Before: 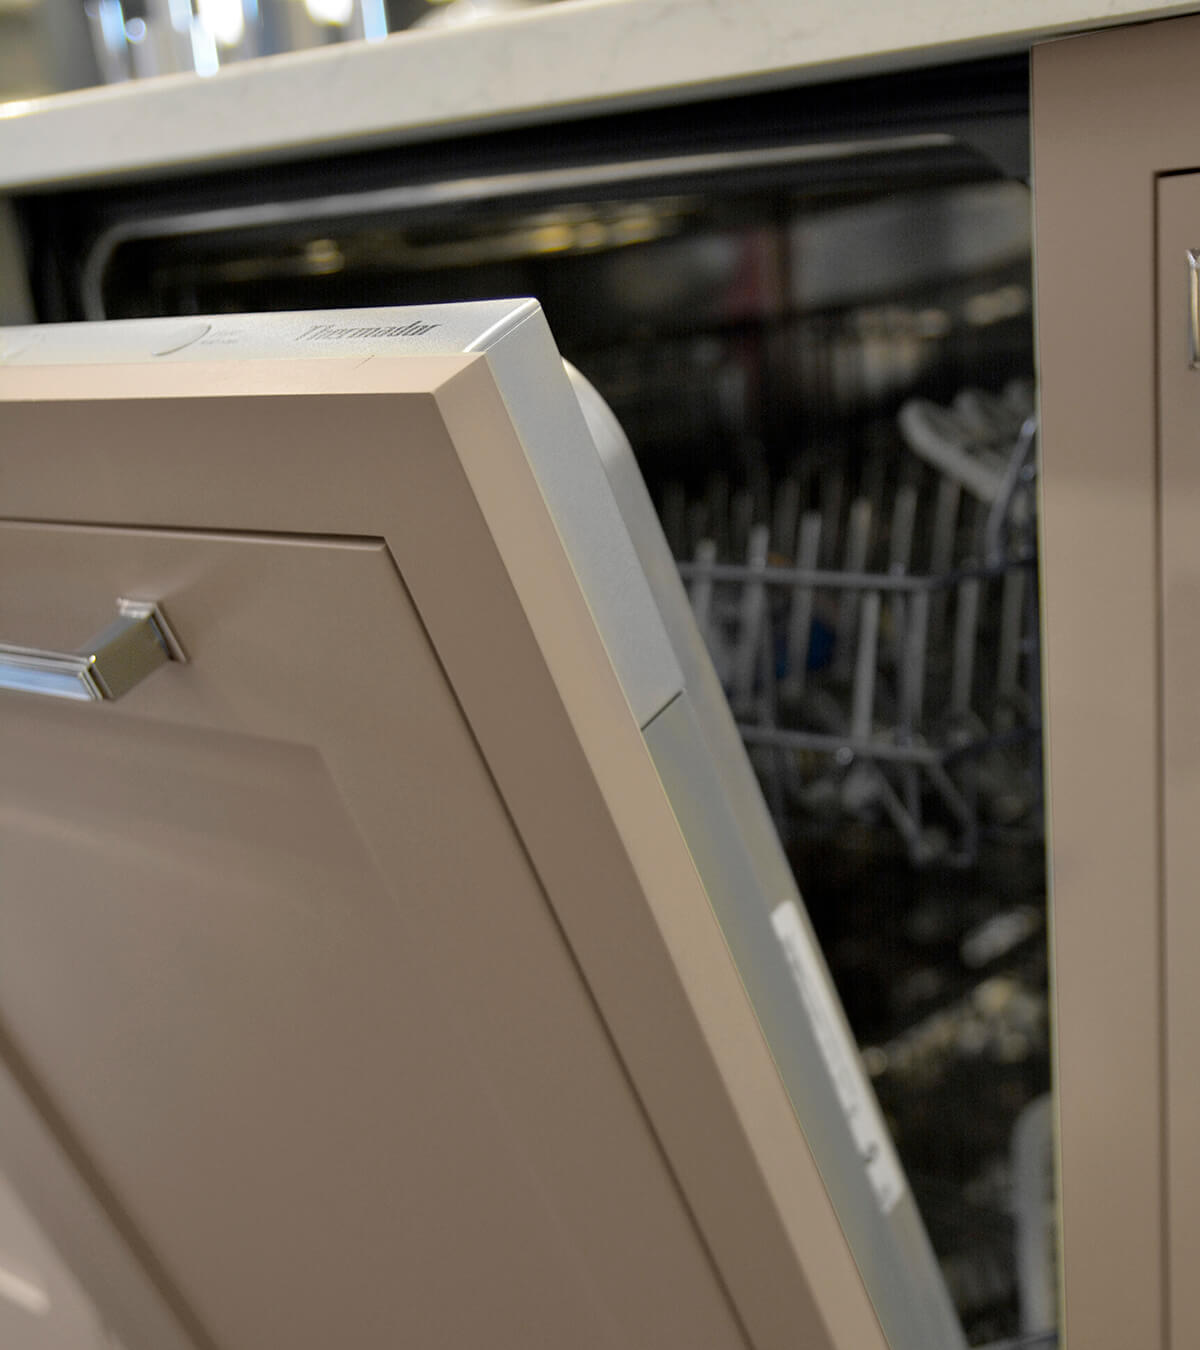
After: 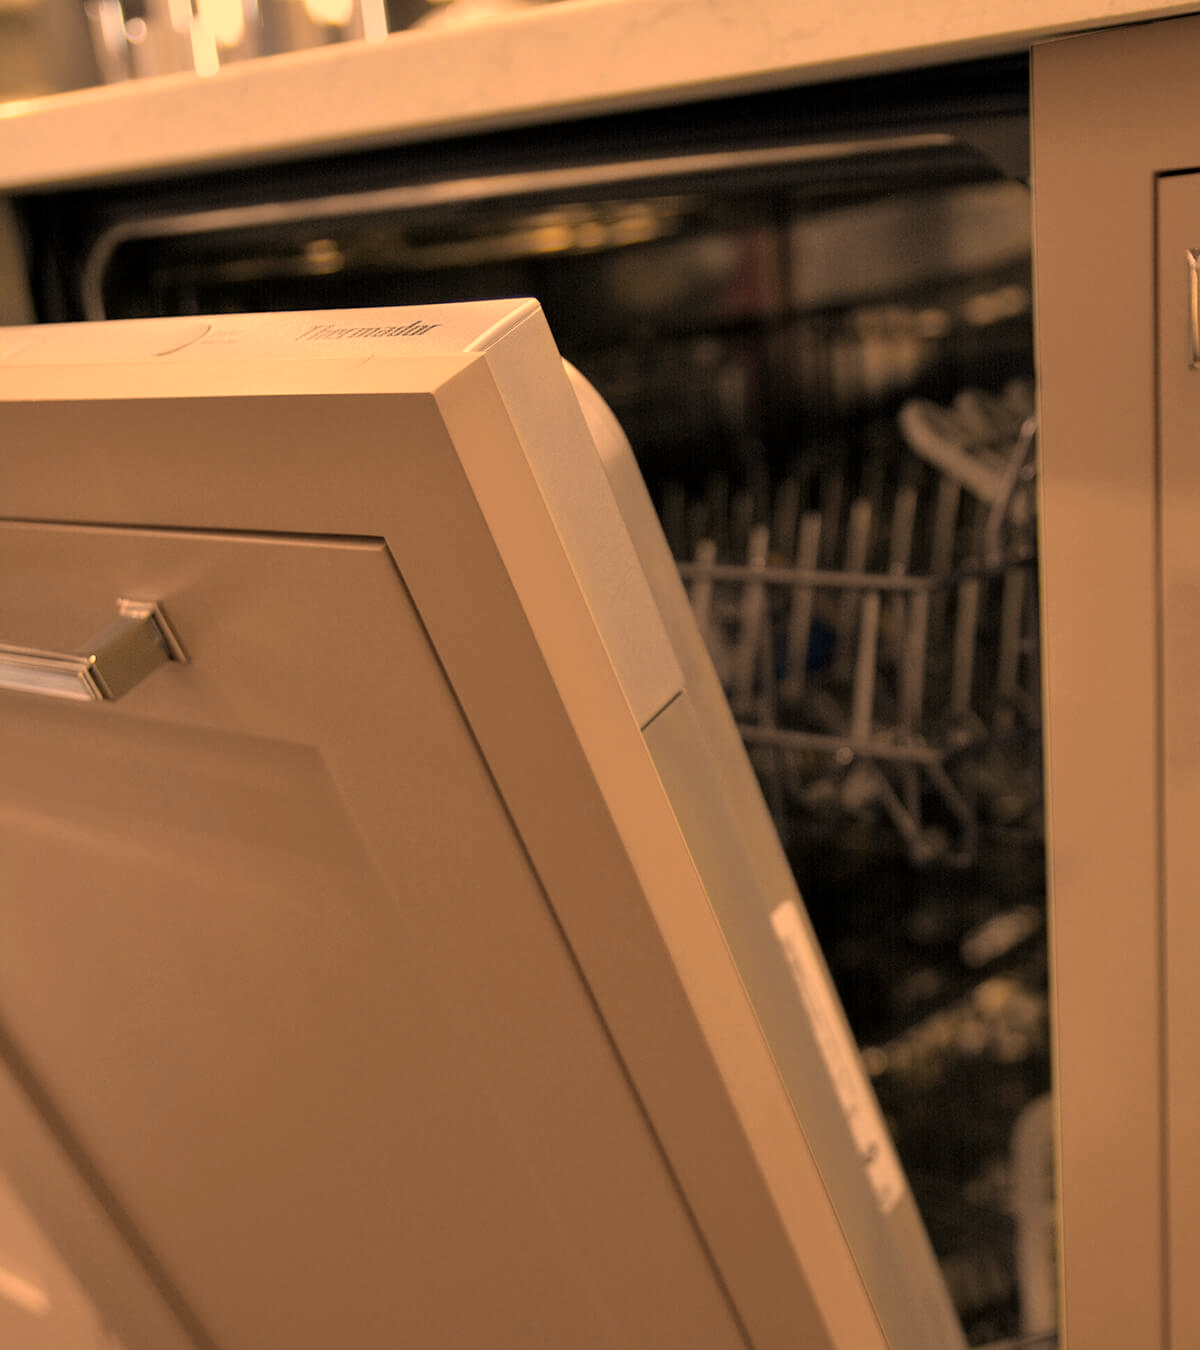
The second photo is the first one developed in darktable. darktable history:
white balance: red 1.08, blue 0.791
color correction: highlights a* 40, highlights b* 40, saturation 0.69
